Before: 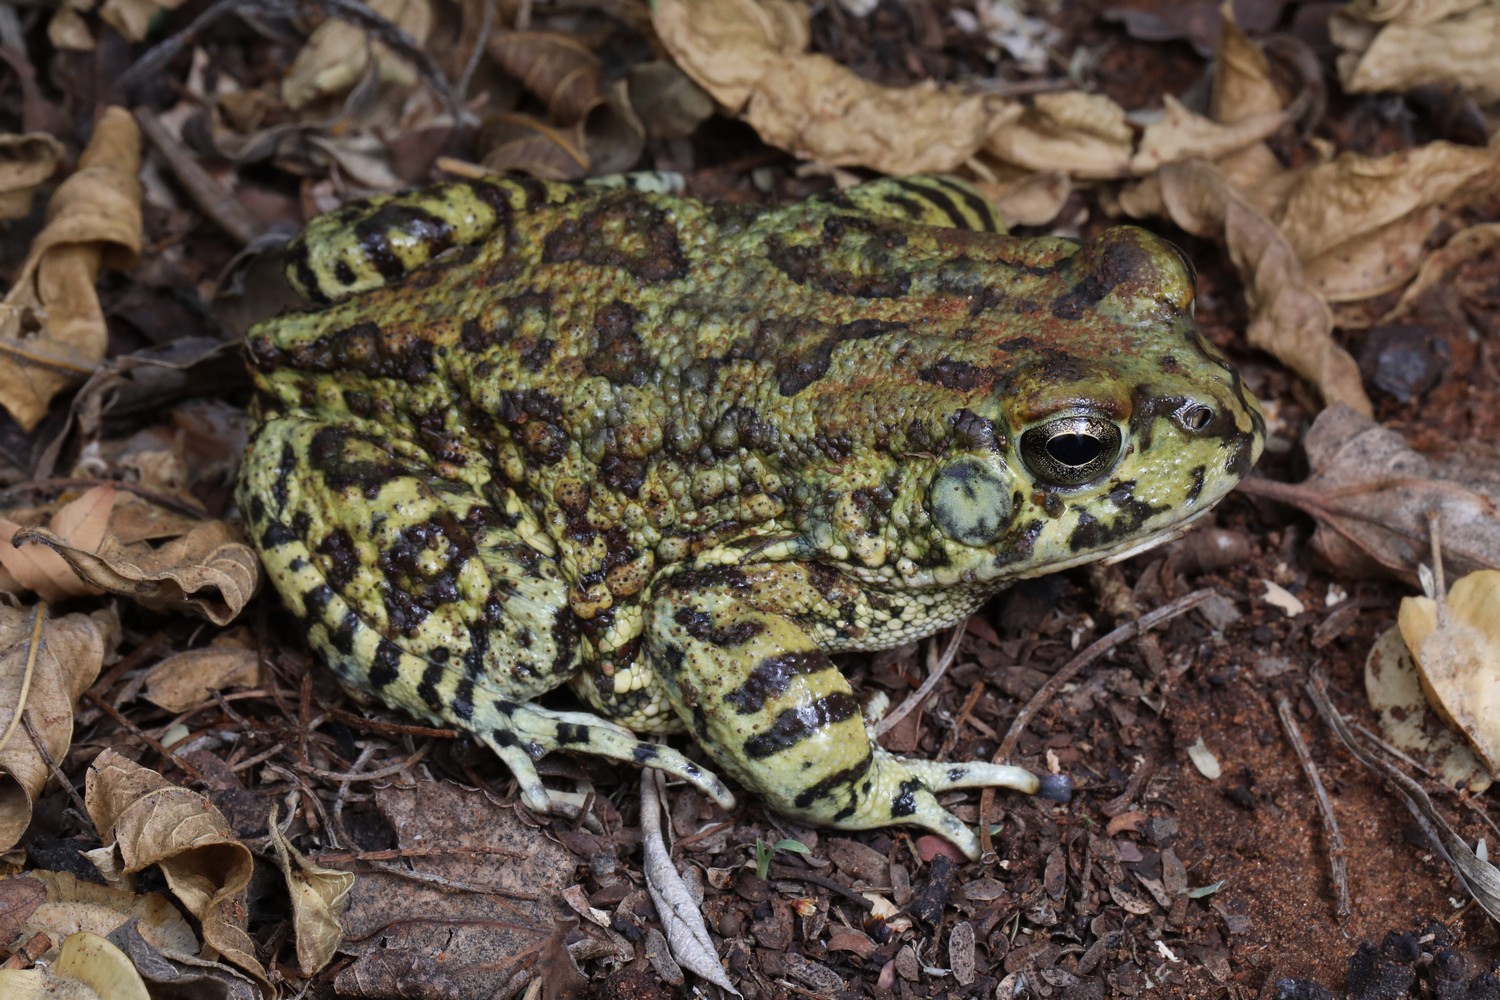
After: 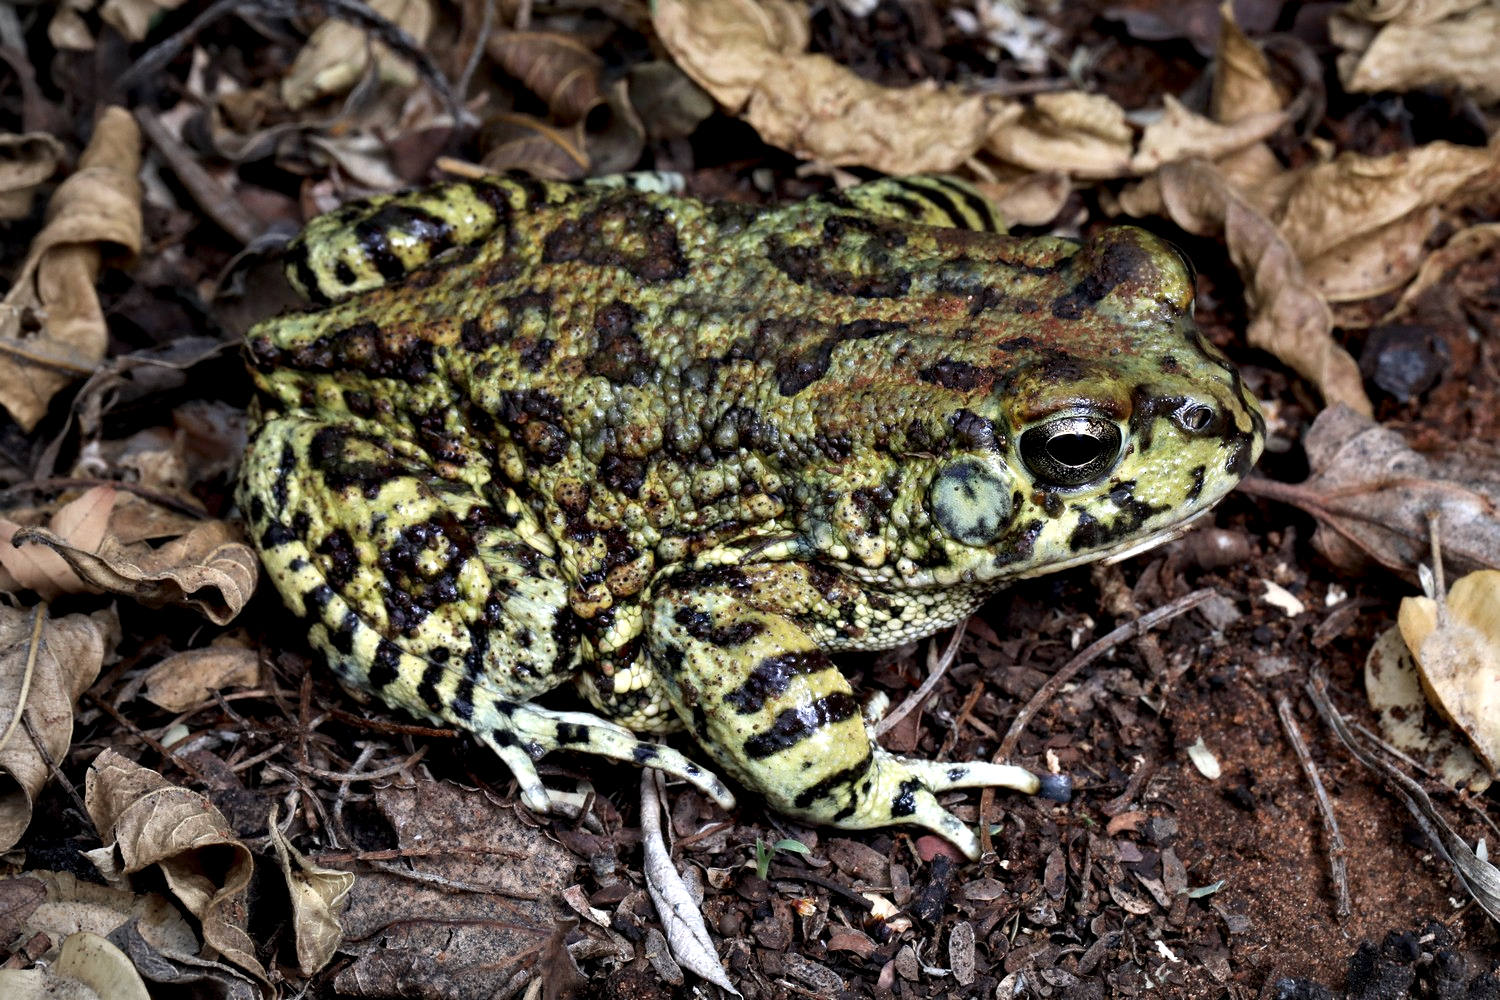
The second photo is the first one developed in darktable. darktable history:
contrast equalizer: y [[0.6 ×6], [0.55 ×6], [0 ×6], [0 ×6], [0 ×6]]
vignetting: fall-off start 85.27%, fall-off radius 80.74%, brightness -0.341, center (0.218, -0.242), width/height ratio 1.212, unbound false
